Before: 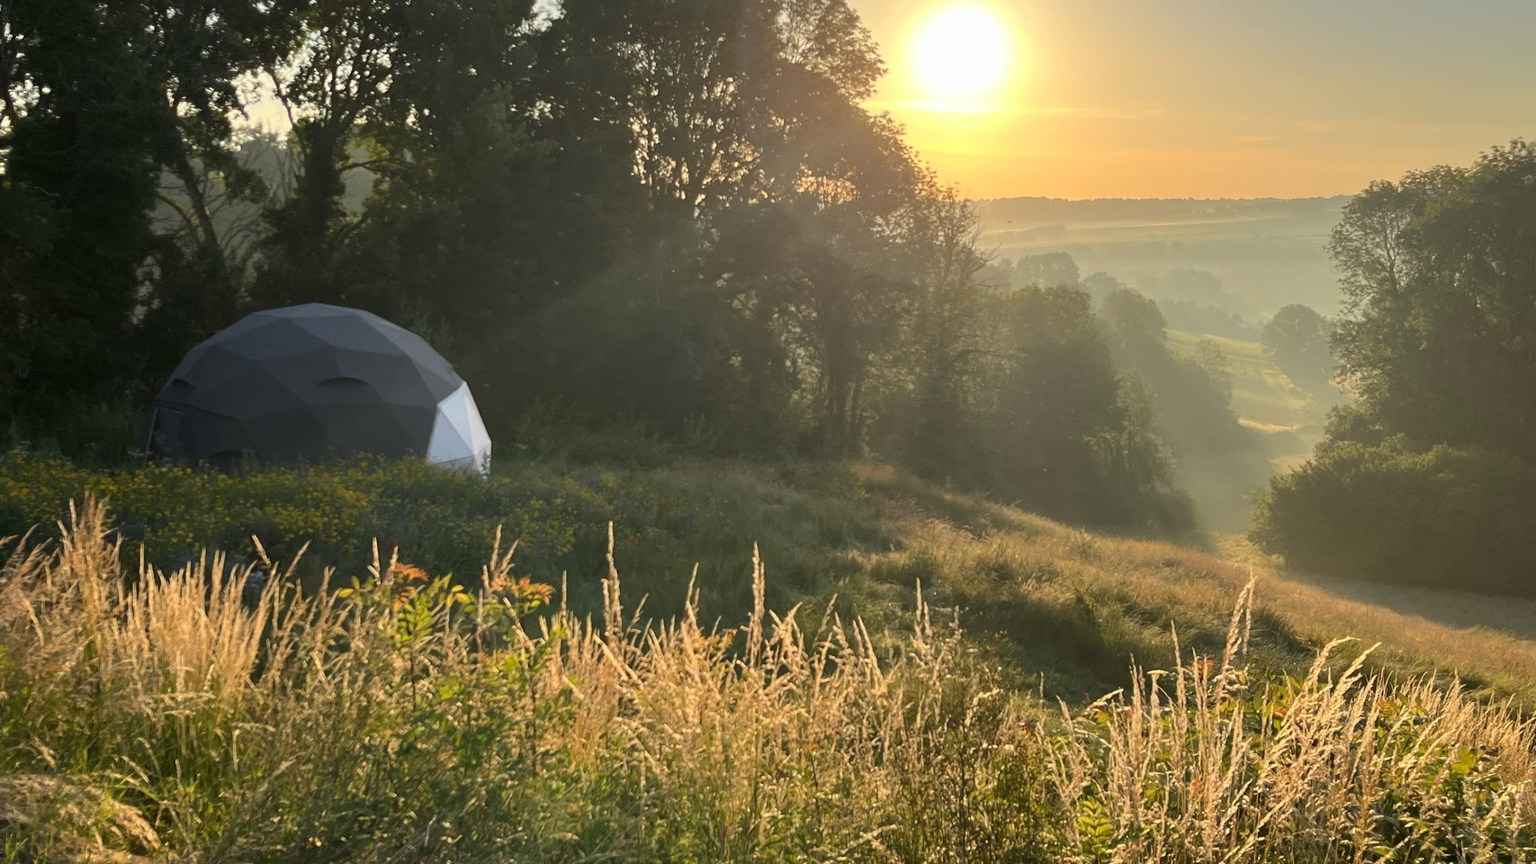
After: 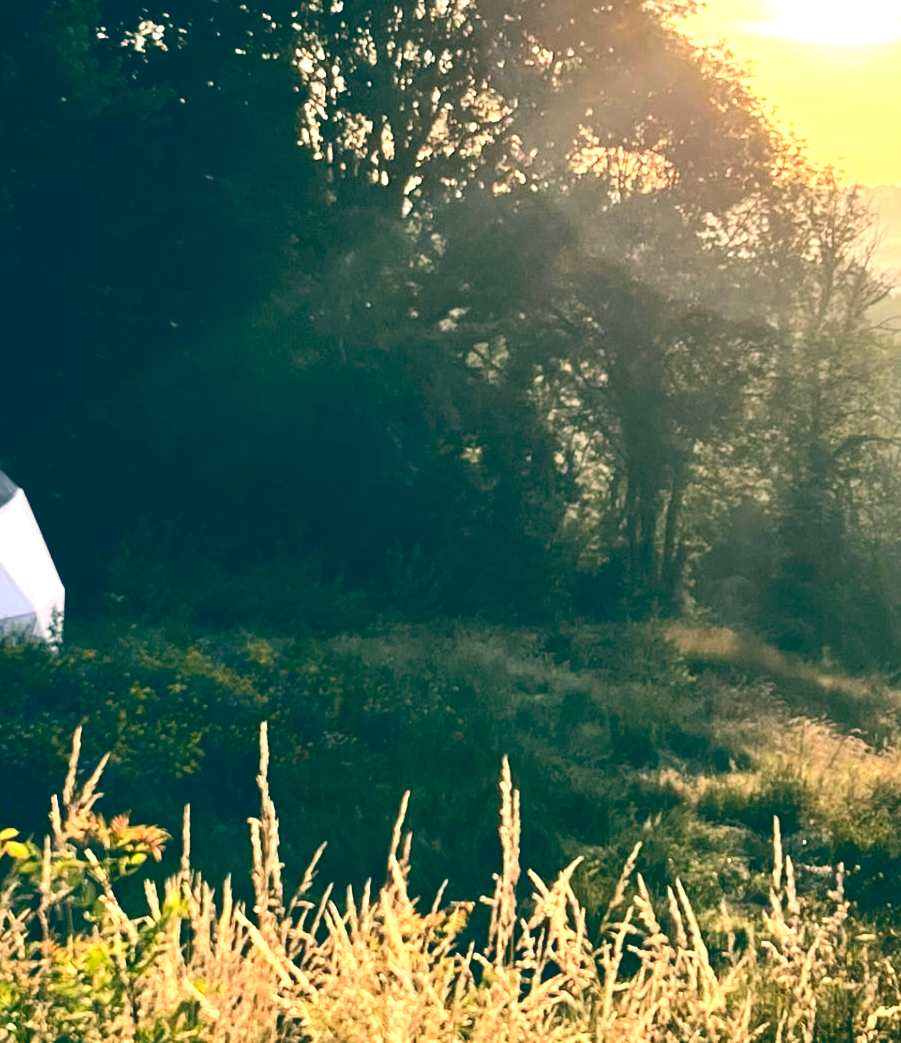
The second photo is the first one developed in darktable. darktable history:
contrast brightness saturation: contrast 0.19, brightness -0.24, saturation 0.11
color balance: lift [1.006, 0.985, 1.002, 1.015], gamma [1, 0.953, 1.008, 1.047], gain [1.076, 1.13, 1.004, 0.87]
exposure: exposure 0.191 EV, compensate highlight preservation false
tone equalizer: -8 EV -0.75 EV, -7 EV -0.7 EV, -6 EV -0.6 EV, -5 EV -0.4 EV, -3 EV 0.4 EV, -2 EV 0.6 EV, -1 EV 0.7 EV, +0 EV 0.75 EV, edges refinement/feathering 500, mask exposure compensation -1.57 EV, preserve details no
white balance: red 0.954, blue 1.079
crop and rotate: left 29.476%, top 10.214%, right 35.32%, bottom 17.333%
levels: levels [0, 0.43, 0.984]
